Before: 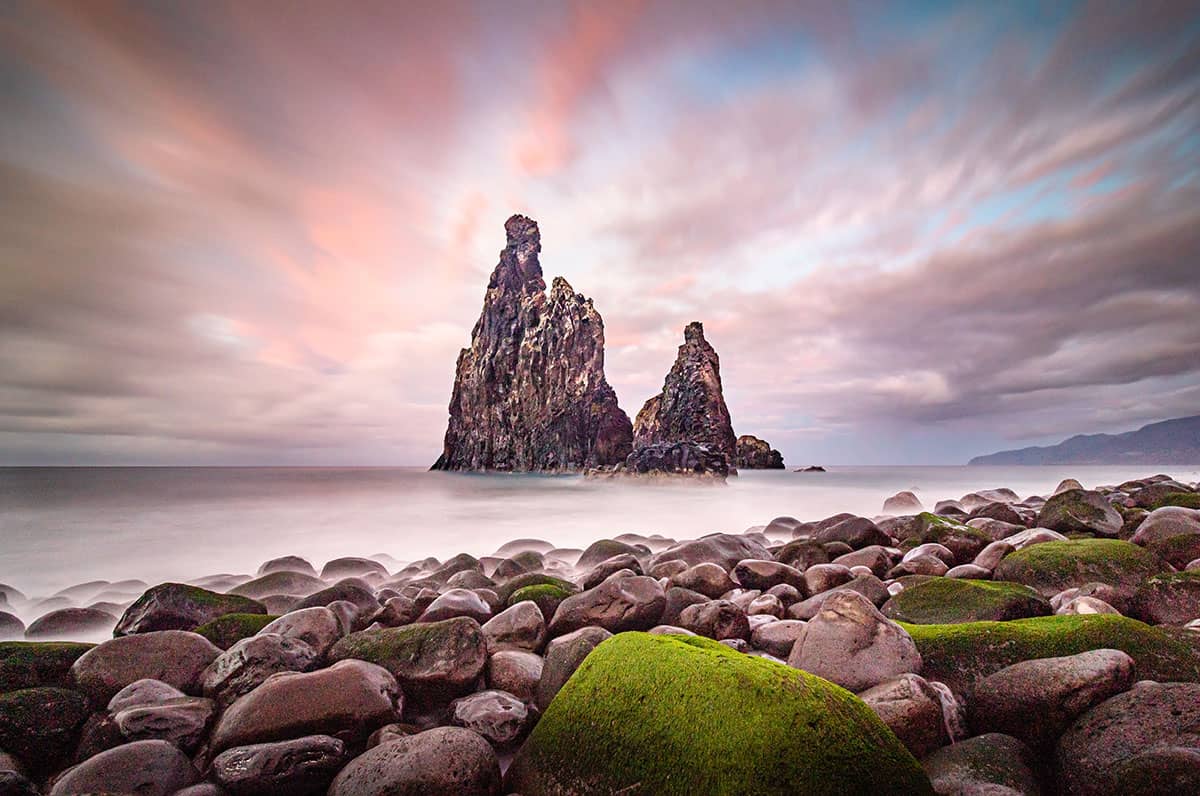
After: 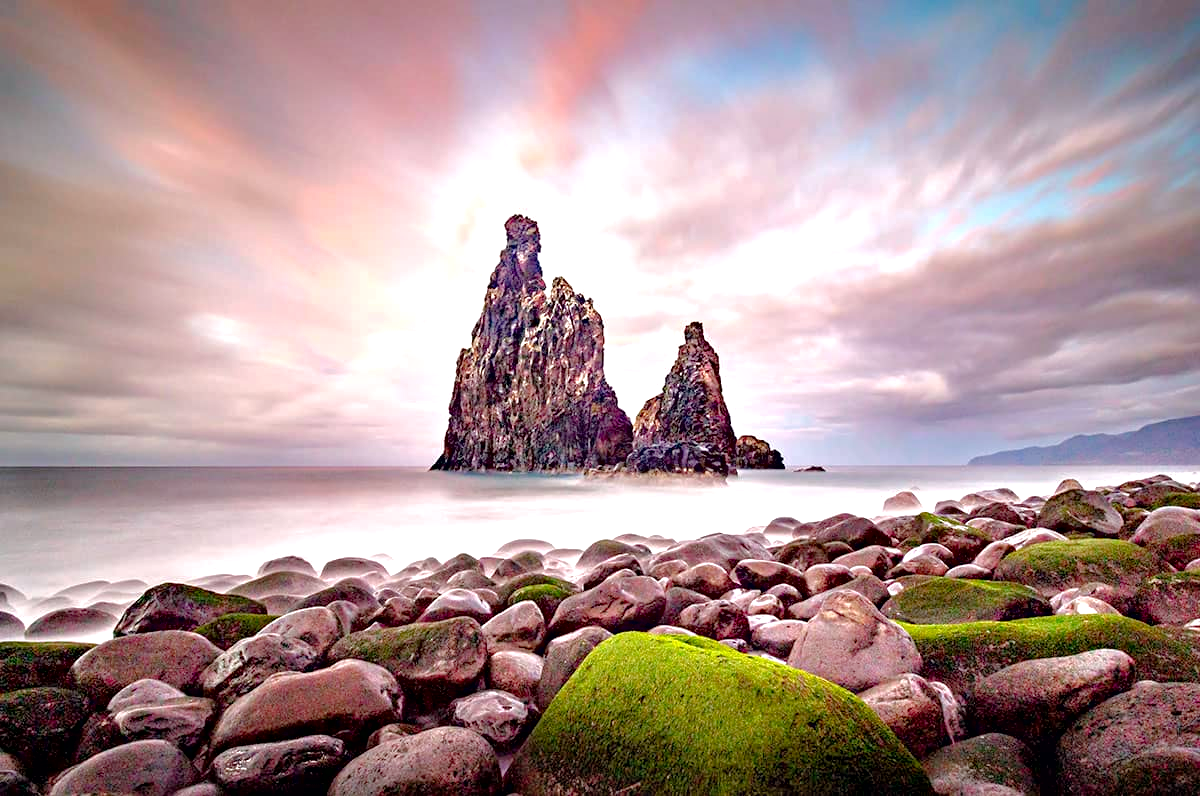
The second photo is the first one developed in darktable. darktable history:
tone equalizer: -8 EV -0.417 EV, -7 EV -0.389 EV, -6 EV -0.333 EV, -5 EV -0.222 EV, -3 EV 0.222 EV, -2 EV 0.333 EV, -1 EV 0.389 EV, +0 EV 0.417 EV, edges refinement/feathering 500, mask exposure compensation -1.25 EV, preserve details no
tone curve: curves: ch0 [(0, 0) (0.004, 0.008) (0.077, 0.156) (0.169, 0.29) (0.774, 0.774) (1, 1)], color space Lab, linked channels, preserve colors none
contrast equalizer: octaves 7, y [[0.528, 0.548, 0.563, 0.562, 0.546, 0.526], [0.55 ×6], [0 ×6], [0 ×6], [0 ×6]]
